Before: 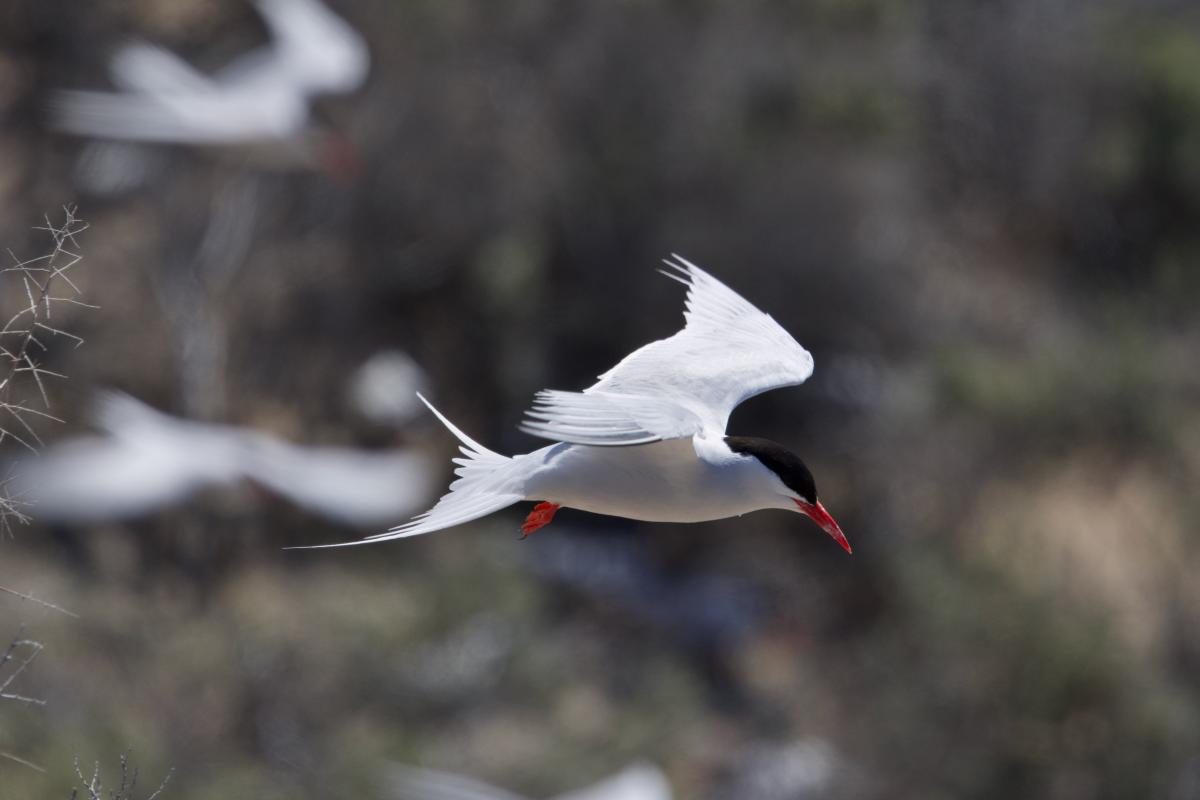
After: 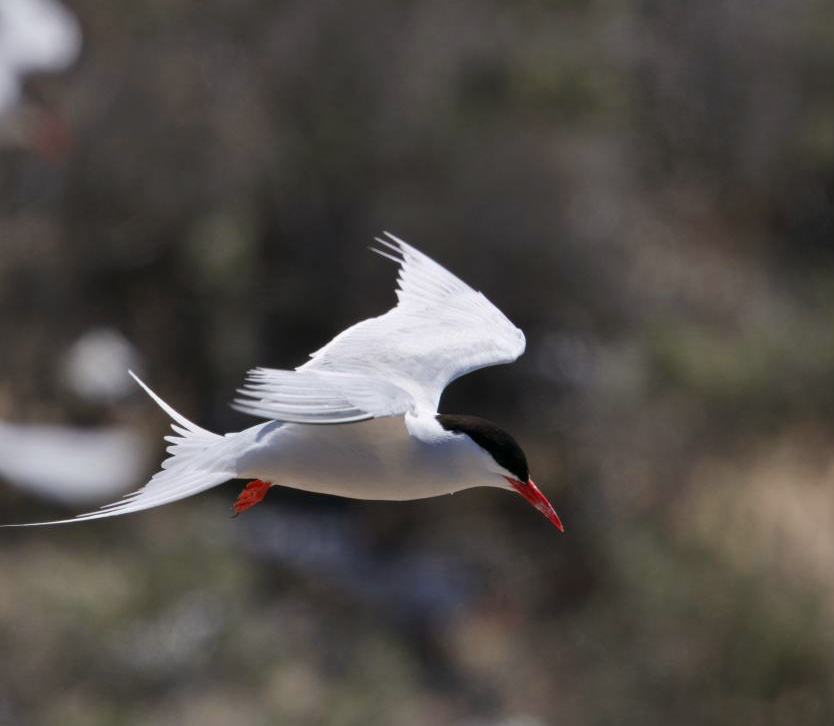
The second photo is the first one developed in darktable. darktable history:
color balance: mode lift, gamma, gain (sRGB), lift [1, 0.99, 1.01, 0.992], gamma [1, 1.037, 0.974, 0.963]
crop and rotate: left 24.034%, top 2.838%, right 6.406%, bottom 6.299%
